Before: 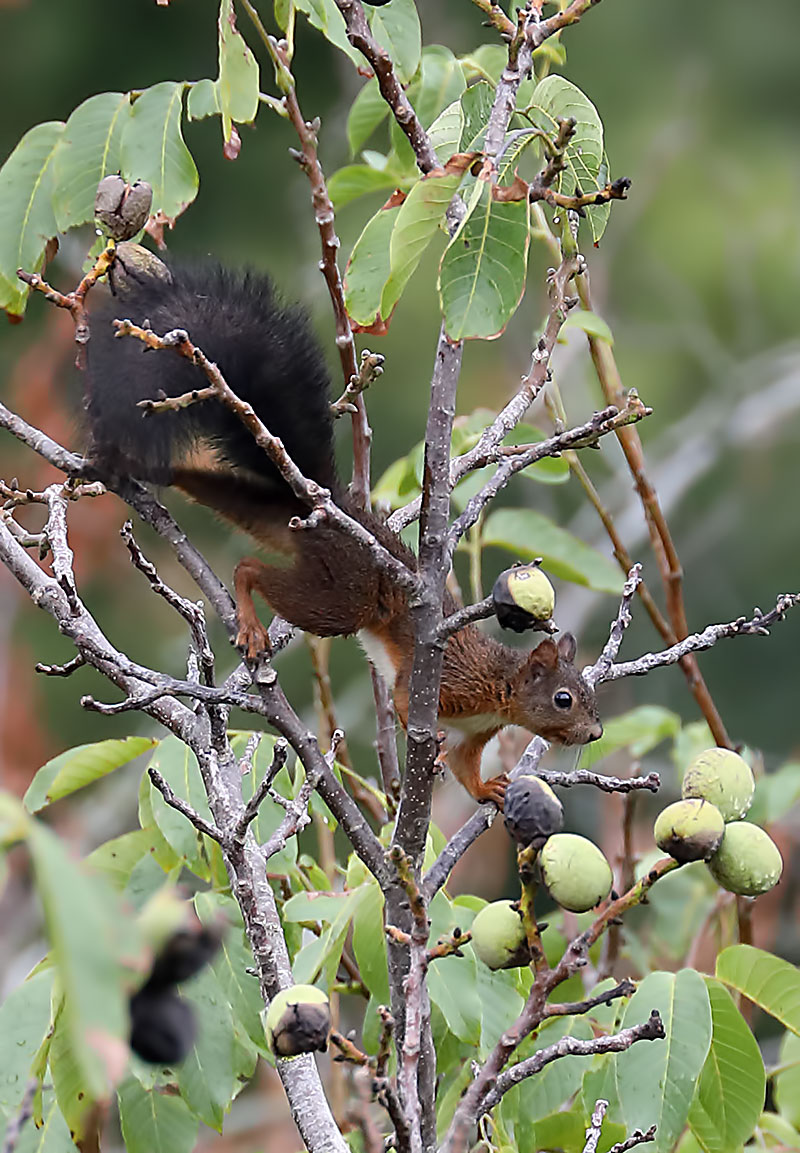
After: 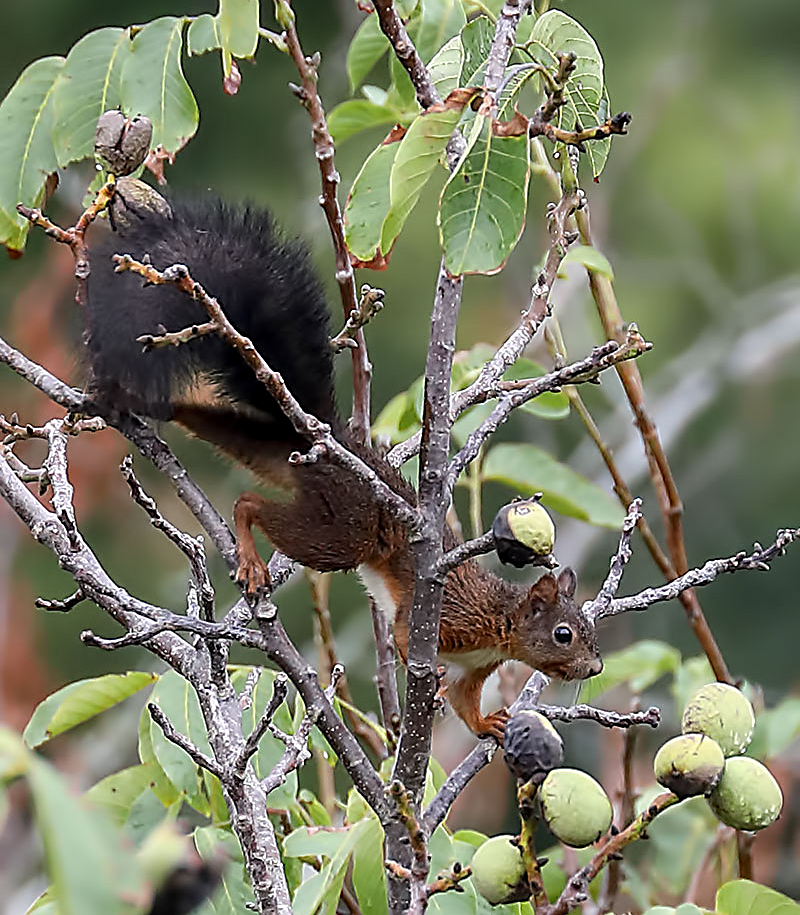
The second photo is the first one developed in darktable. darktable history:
local contrast: on, module defaults
crop and rotate: top 5.665%, bottom 14.895%
sharpen: on, module defaults
